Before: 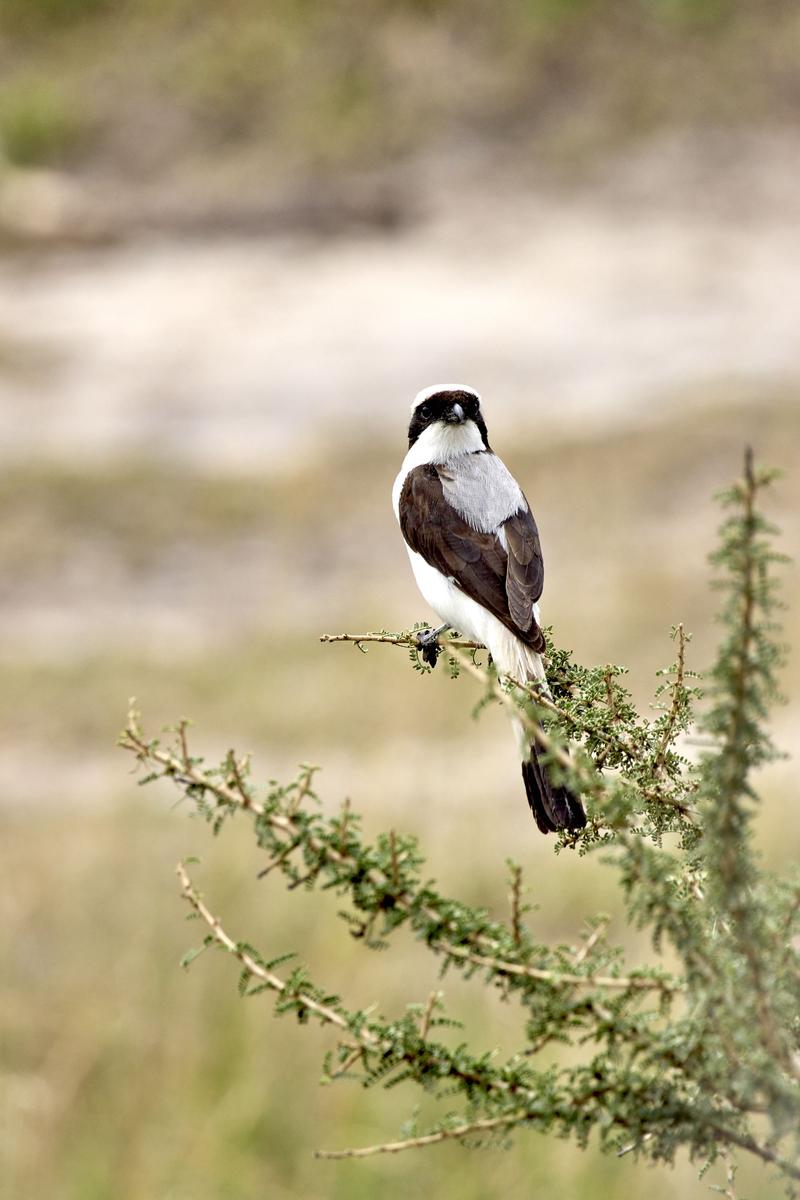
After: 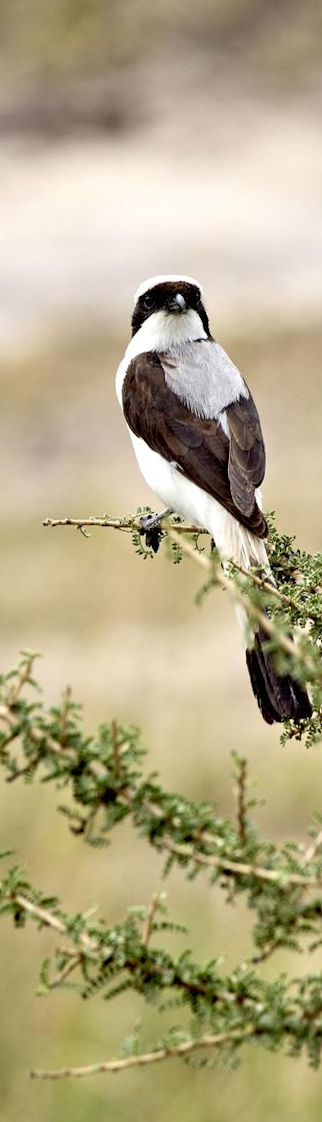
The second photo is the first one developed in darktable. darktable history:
contrast brightness saturation: contrast 0.07
crop: left 33.452%, top 6.025%, right 23.155%
rotate and perspective: rotation 0.215°, lens shift (vertical) -0.139, crop left 0.069, crop right 0.939, crop top 0.002, crop bottom 0.996
